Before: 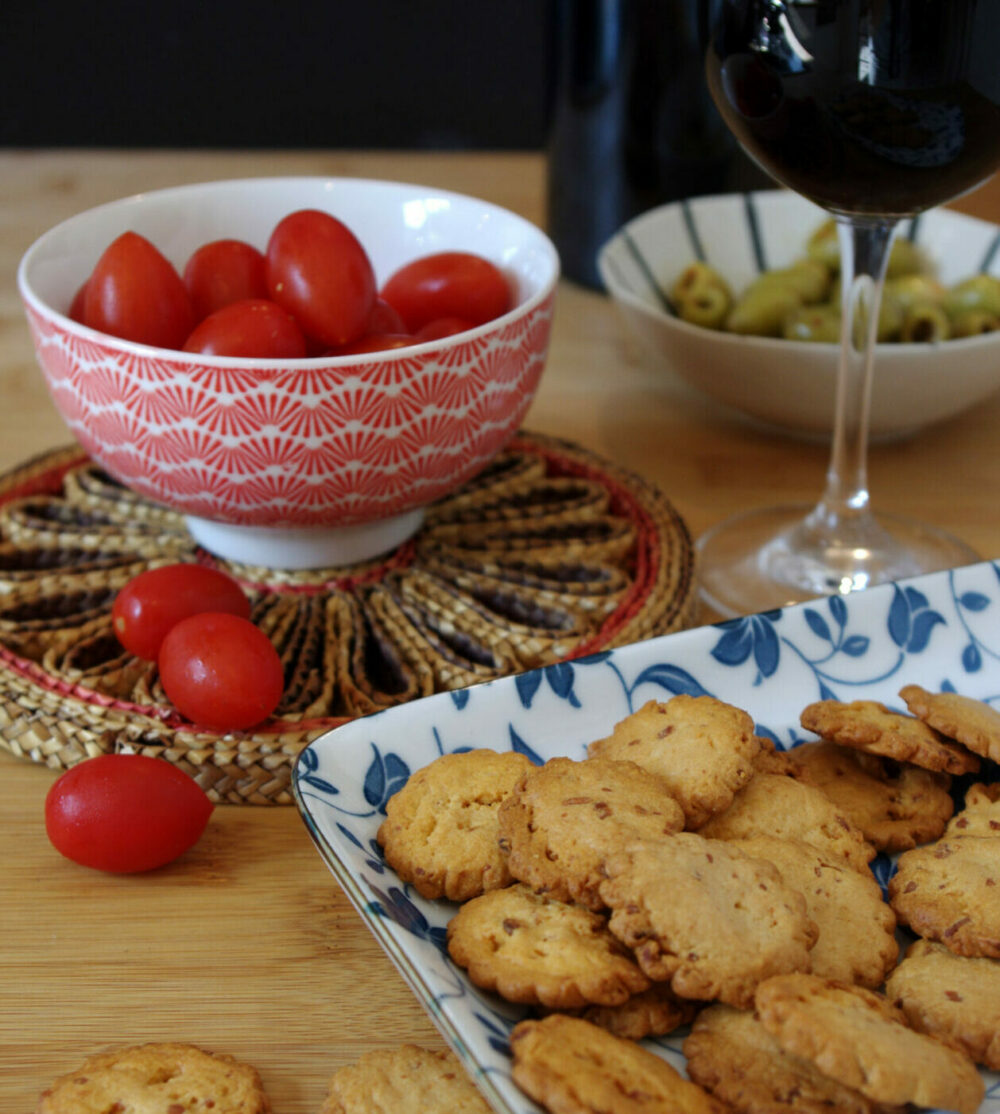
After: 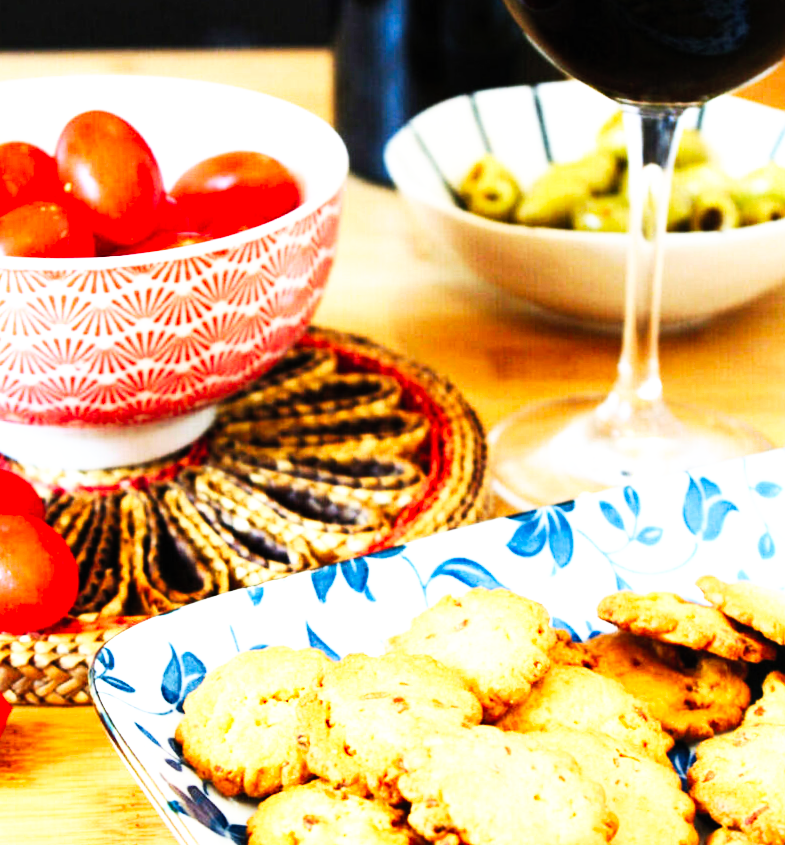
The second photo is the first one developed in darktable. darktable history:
exposure: exposure 0.95 EV, compensate highlight preservation false
tone equalizer: -8 EV -0.75 EV, -7 EV -0.7 EV, -6 EV -0.6 EV, -5 EV -0.4 EV, -3 EV 0.4 EV, -2 EV 0.6 EV, -1 EV 0.7 EV, +0 EV 0.75 EV, edges refinement/feathering 500, mask exposure compensation -1.57 EV, preserve details no
crop and rotate: left 20.74%, top 7.912%, right 0.375%, bottom 13.378%
rotate and perspective: rotation -1°, crop left 0.011, crop right 0.989, crop top 0.025, crop bottom 0.975
contrast brightness saturation: contrast 0.07, brightness 0.08, saturation 0.18
base curve: curves: ch0 [(0, 0) (0.007, 0.004) (0.027, 0.03) (0.046, 0.07) (0.207, 0.54) (0.442, 0.872) (0.673, 0.972) (1, 1)], preserve colors none
color zones: curves: ch0 [(0, 0.5) (0.143, 0.5) (0.286, 0.5) (0.429, 0.5) (0.571, 0.5) (0.714, 0.476) (0.857, 0.5) (1, 0.5)]; ch2 [(0, 0.5) (0.143, 0.5) (0.286, 0.5) (0.429, 0.5) (0.571, 0.5) (0.714, 0.487) (0.857, 0.5) (1, 0.5)]
